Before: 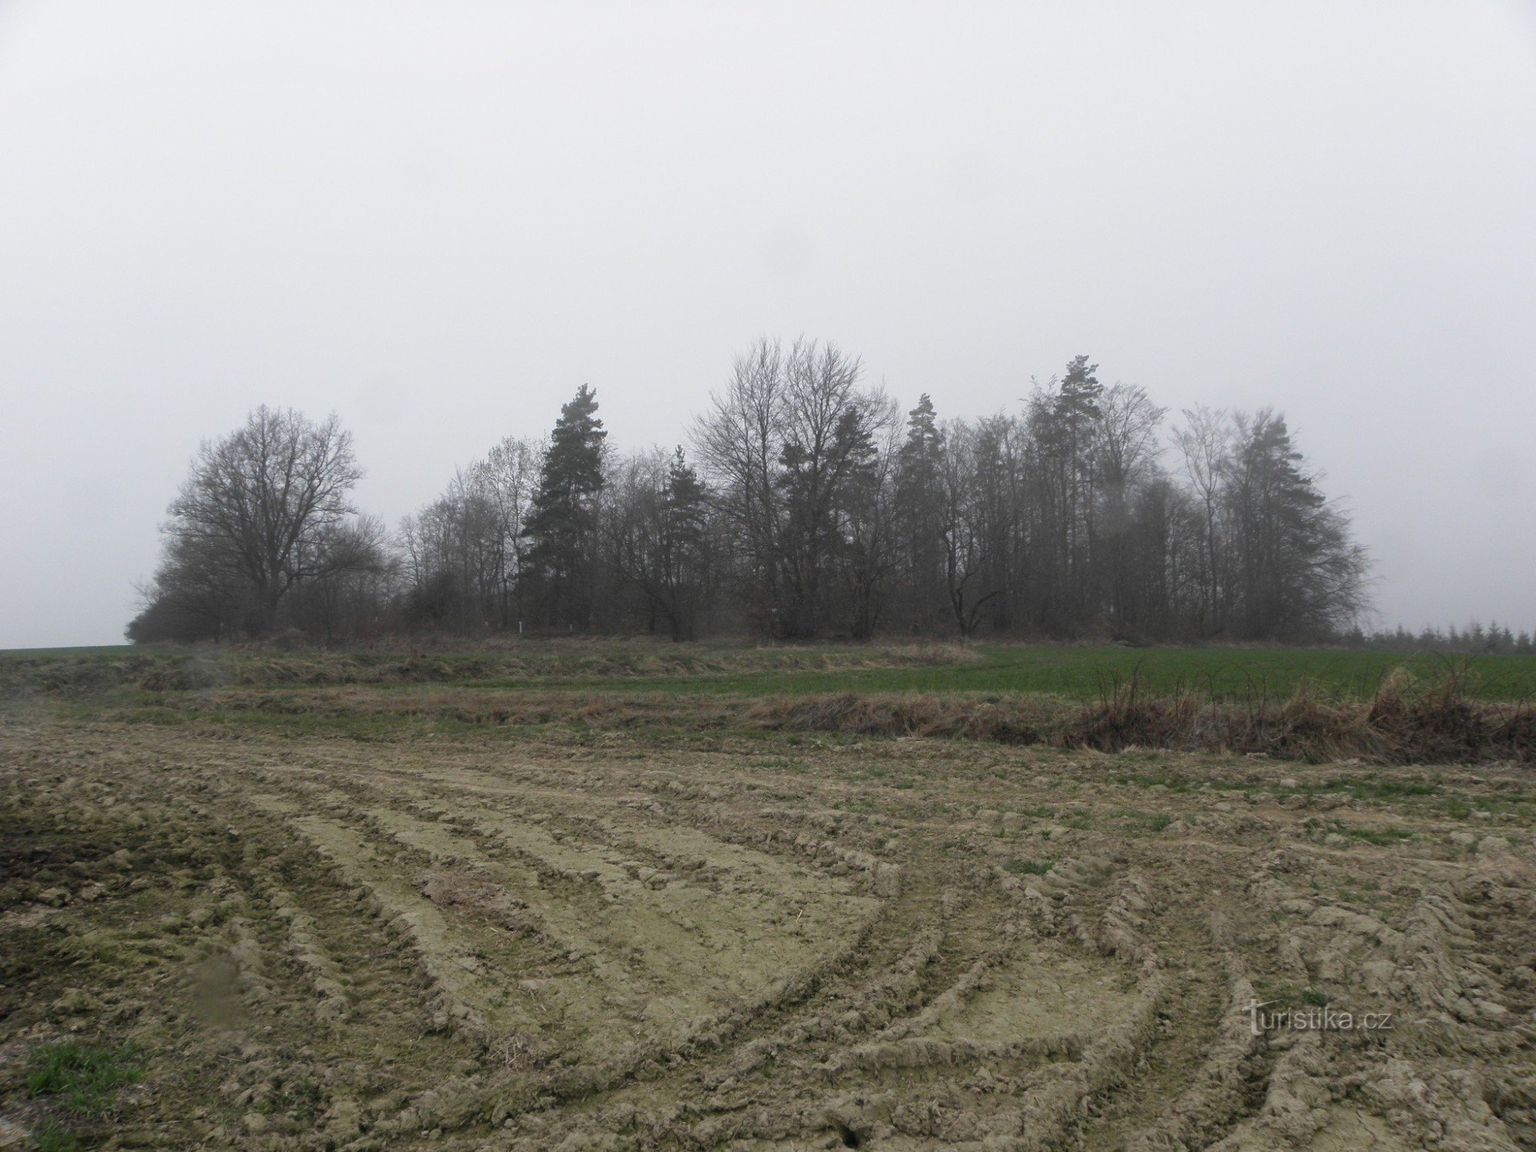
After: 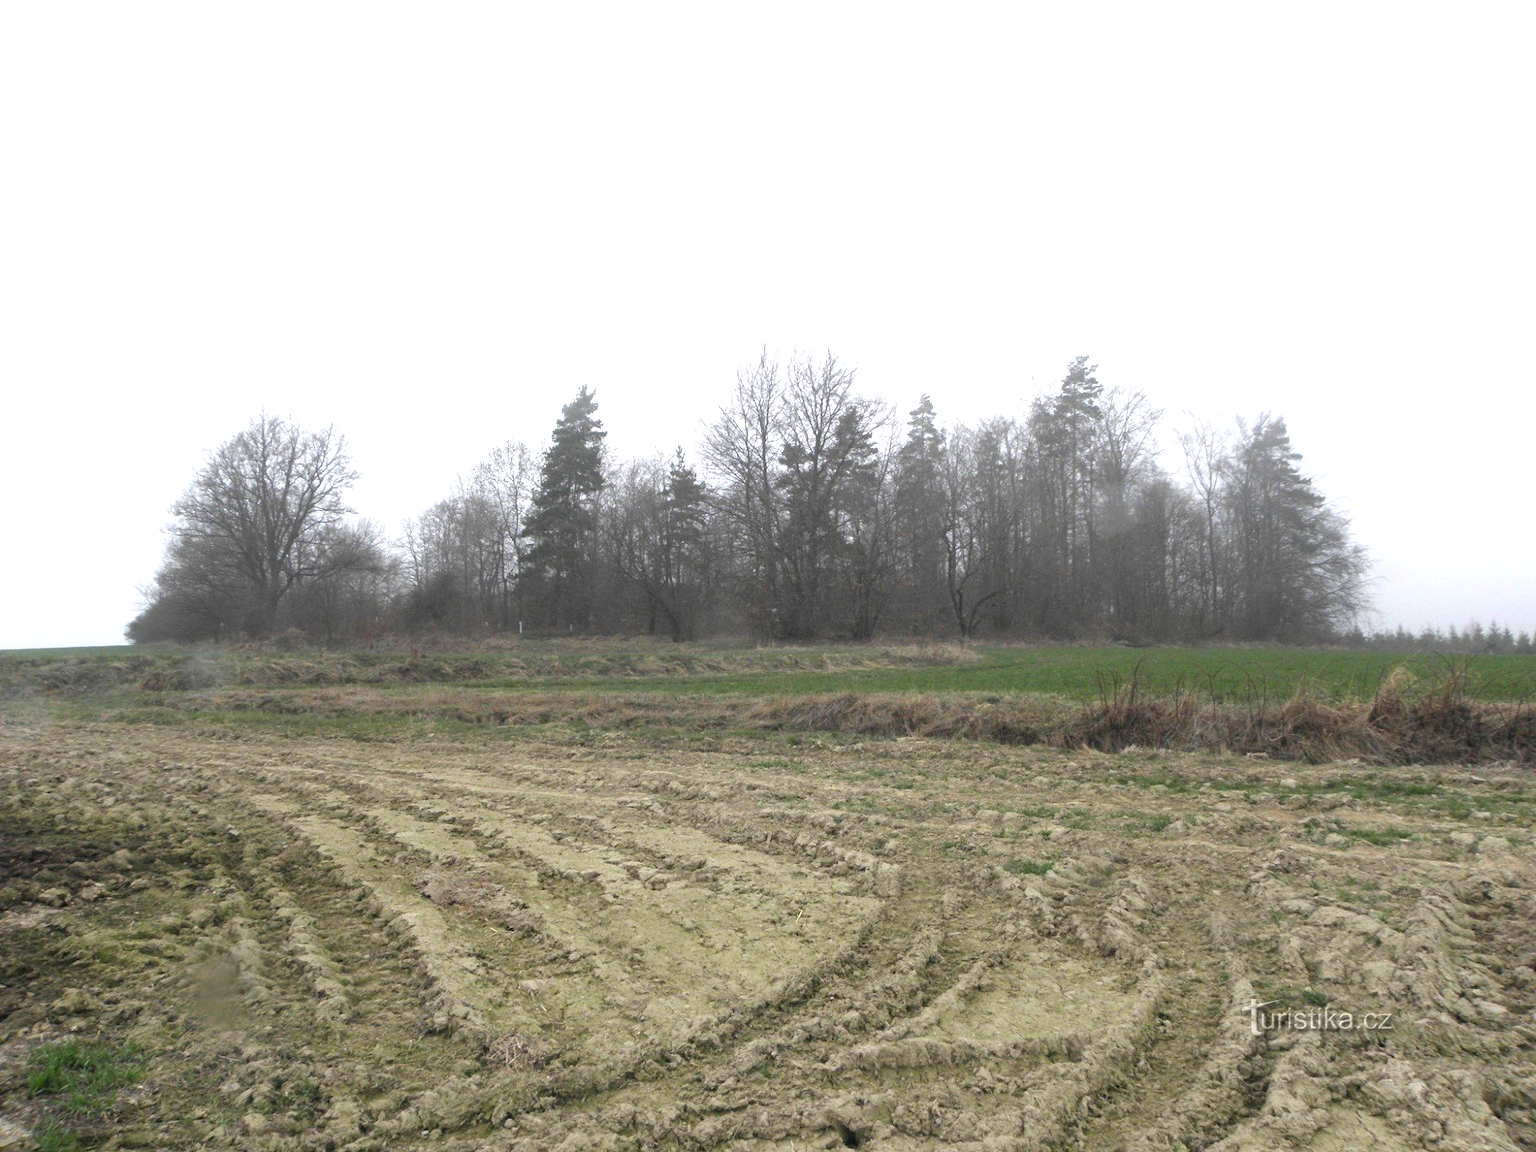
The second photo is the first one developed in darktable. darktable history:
color correction: highlights b* -0.032
exposure: black level correction 0, exposure 1.101 EV, compensate highlight preservation false
